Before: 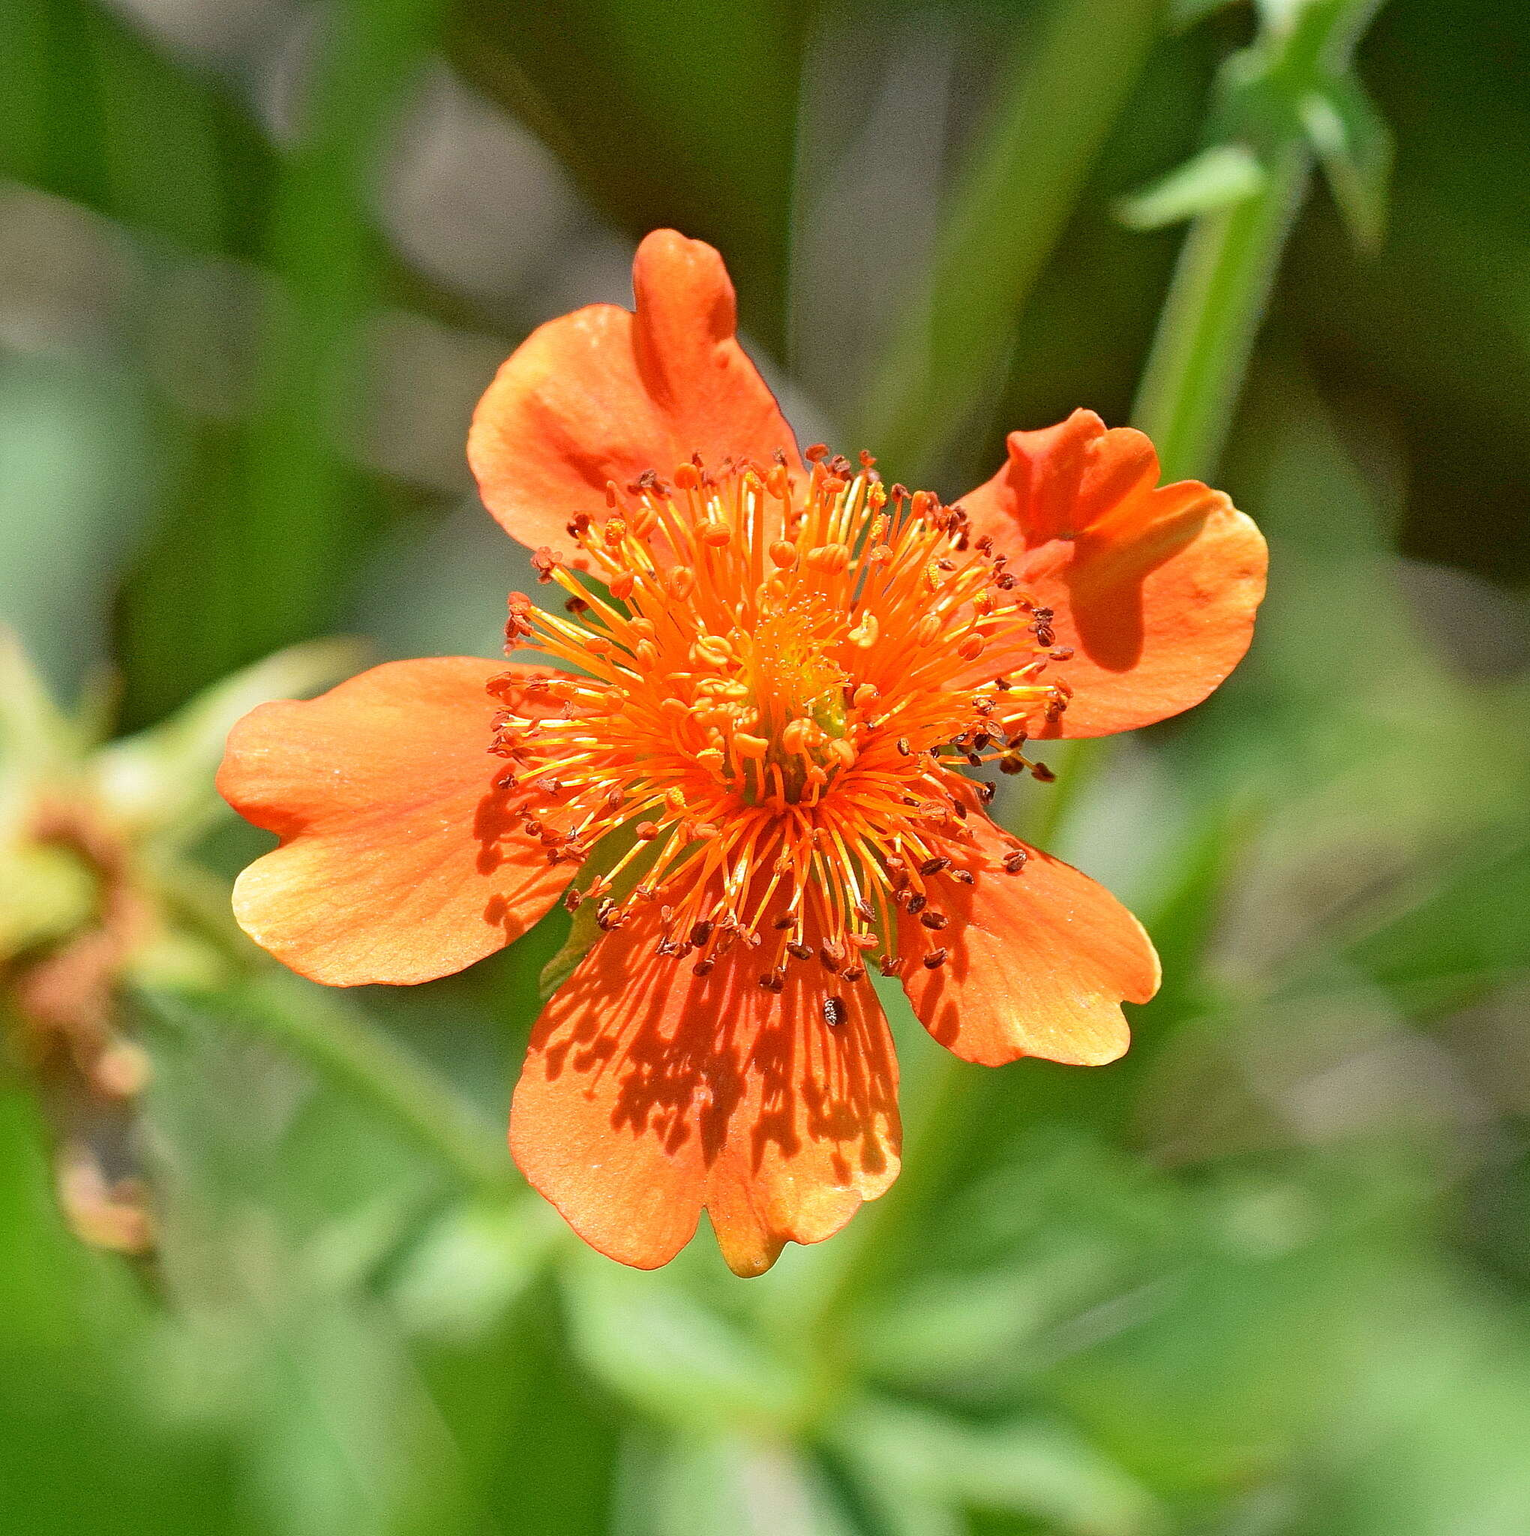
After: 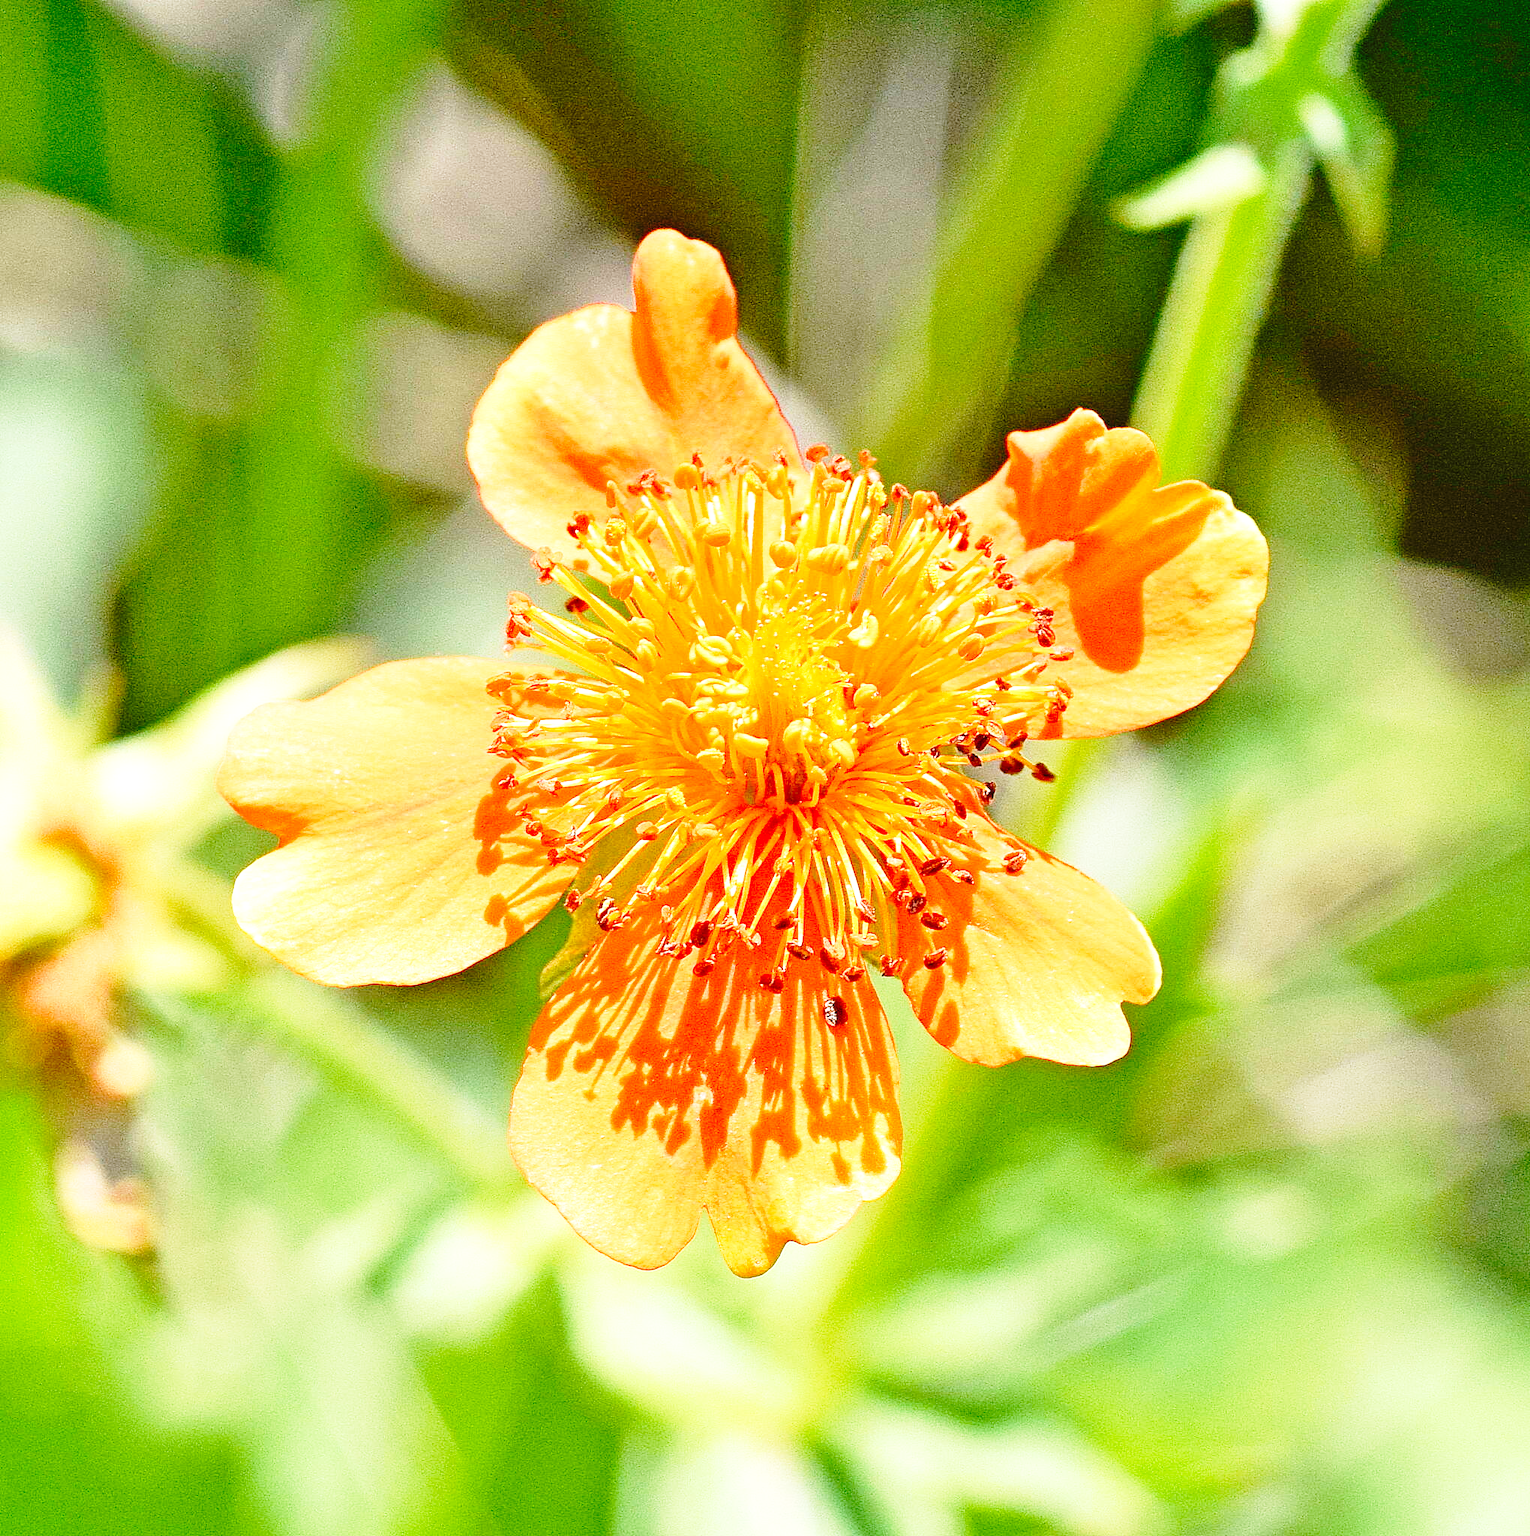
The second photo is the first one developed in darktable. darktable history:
exposure: black level correction 0, exposure 0.7 EV, compensate exposure bias true, compensate highlight preservation false
base curve: curves: ch0 [(0, 0) (0.04, 0.03) (0.133, 0.232) (0.448, 0.748) (0.843, 0.968) (1, 1)], preserve colors none
